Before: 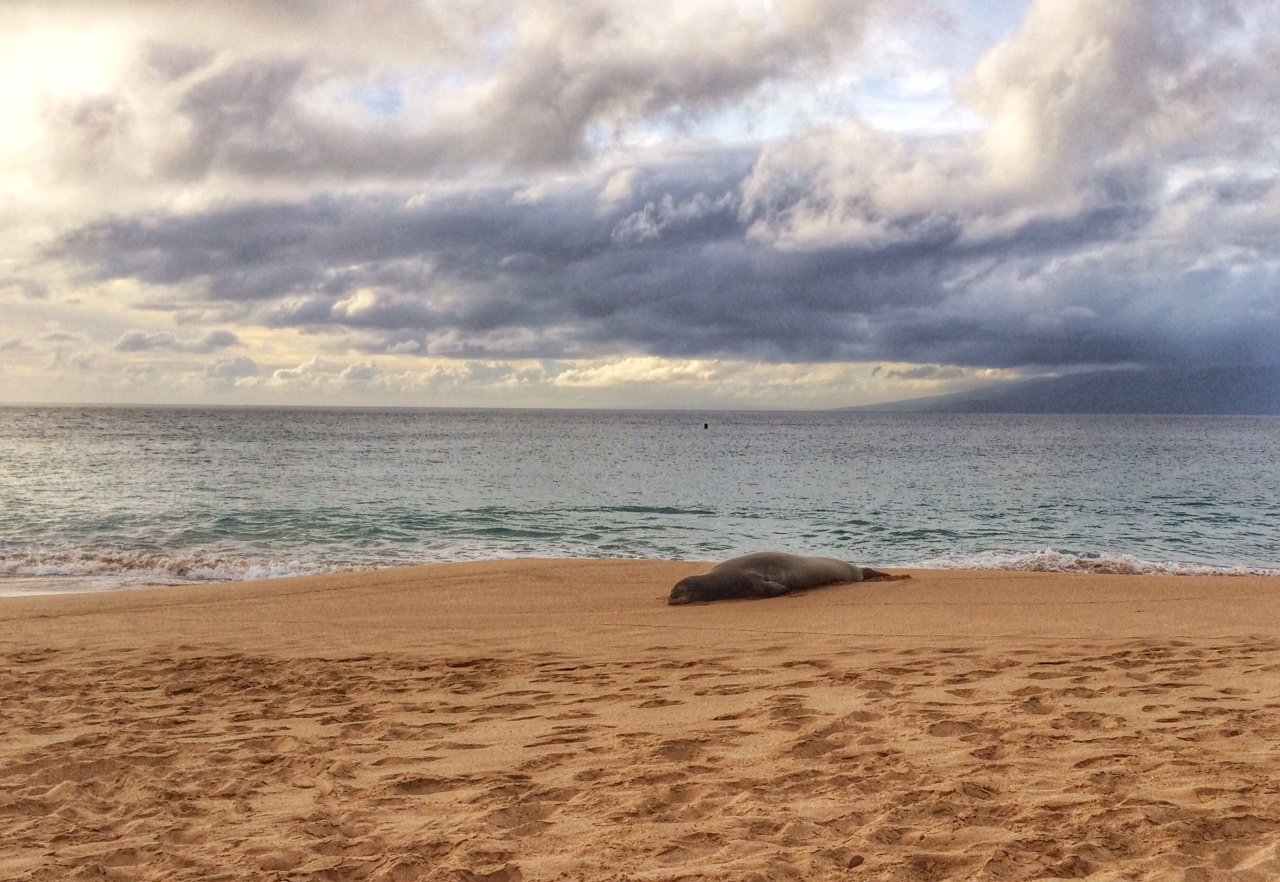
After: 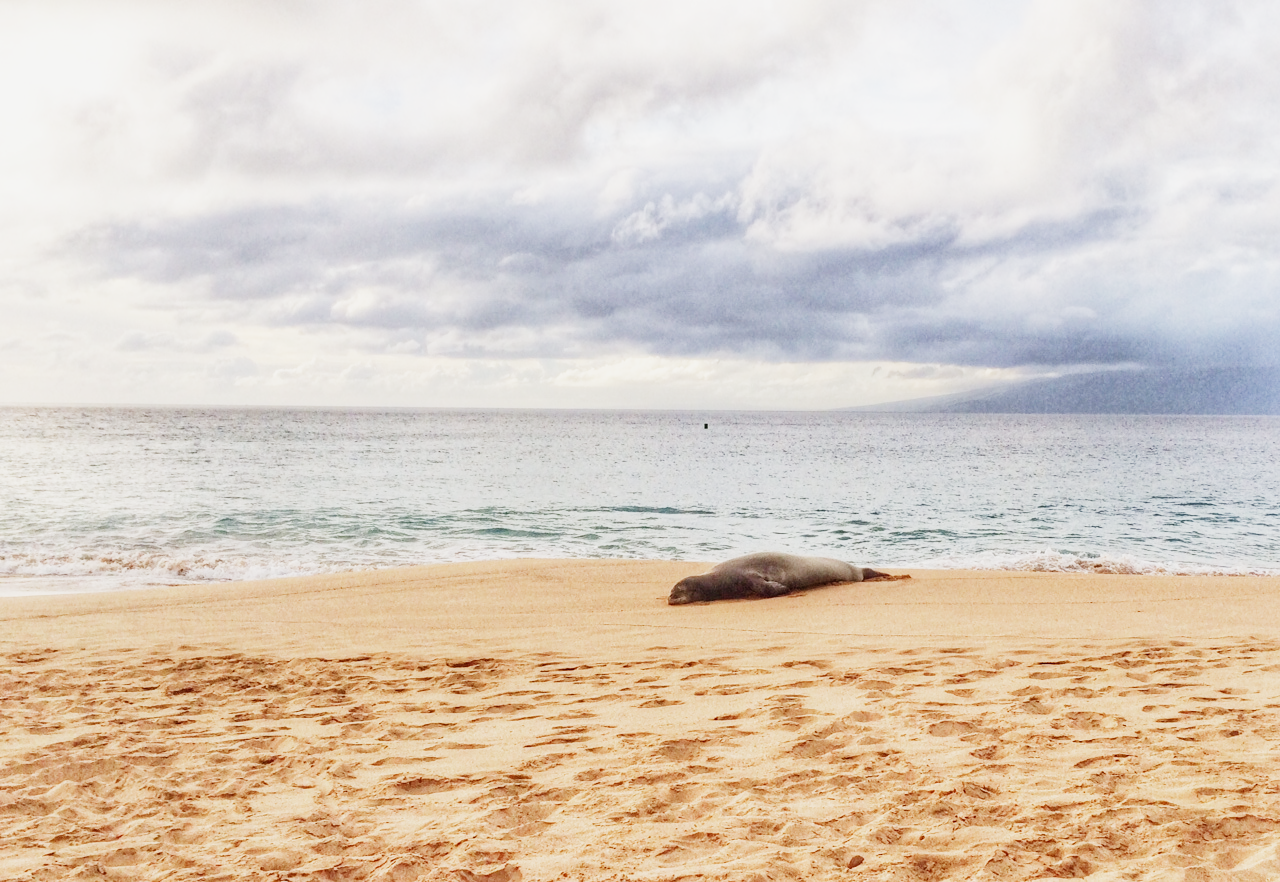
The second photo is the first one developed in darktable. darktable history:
exposure: black level correction 0, exposure 1.625 EV, compensate exposure bias true, compensate highlight preservation false
sigmoid: skew -0.2, preserve hue 0%, red attenuation 0.1, red rotation 0.035, green attenuation 0.1, green rotation -0.017, blue attenuation 0.15, blue rotation -0.052, base primaries Rec2020
